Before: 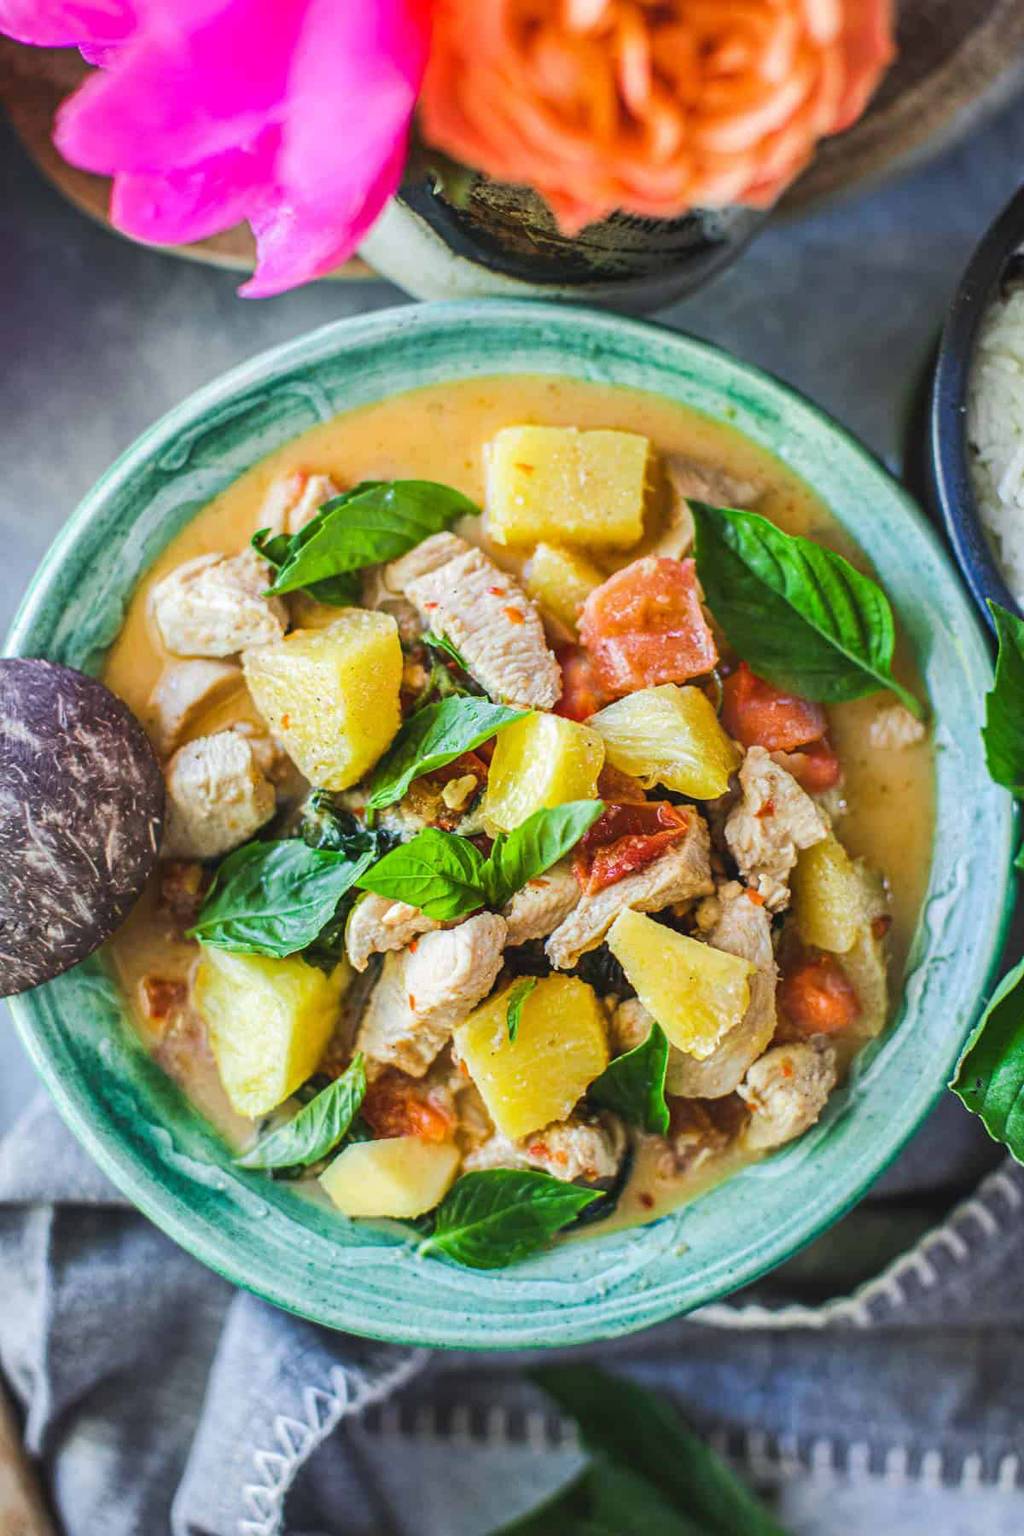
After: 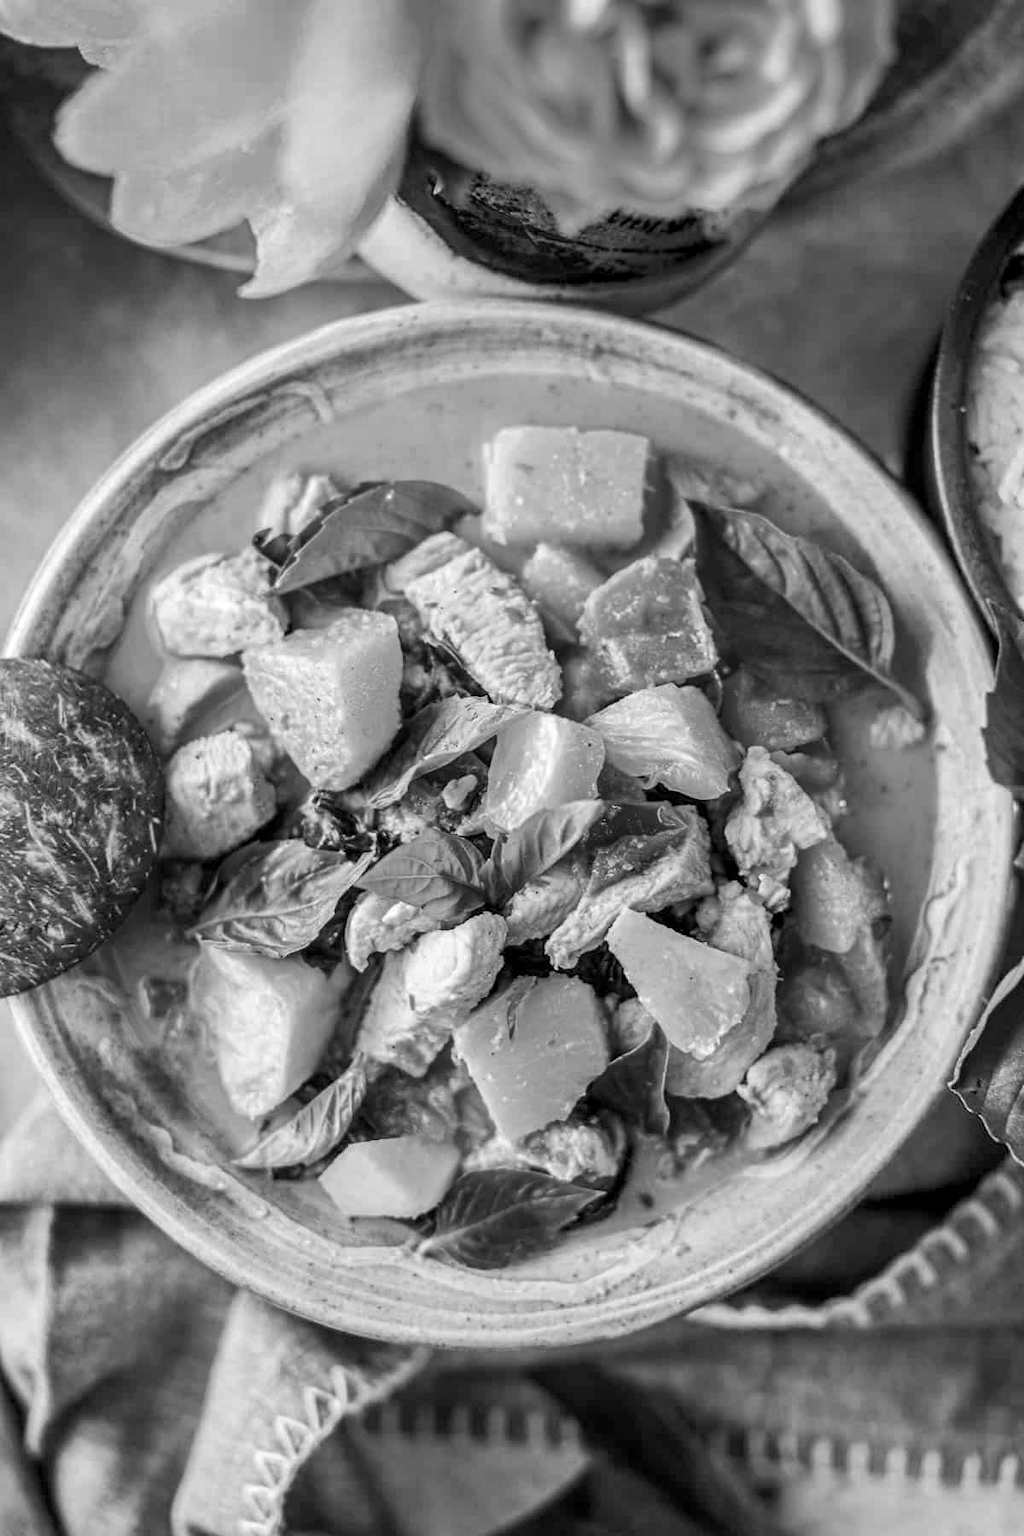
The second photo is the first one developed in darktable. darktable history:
exposure: black level correction 0.01, exposure 0.015 EV, compensate highlight preservation false
color calibration: output gray [0.25, 0.35, 0.4, 0], illuminant as shot in camera, x 0.362, y 0.384, temperature 4538.49 K
